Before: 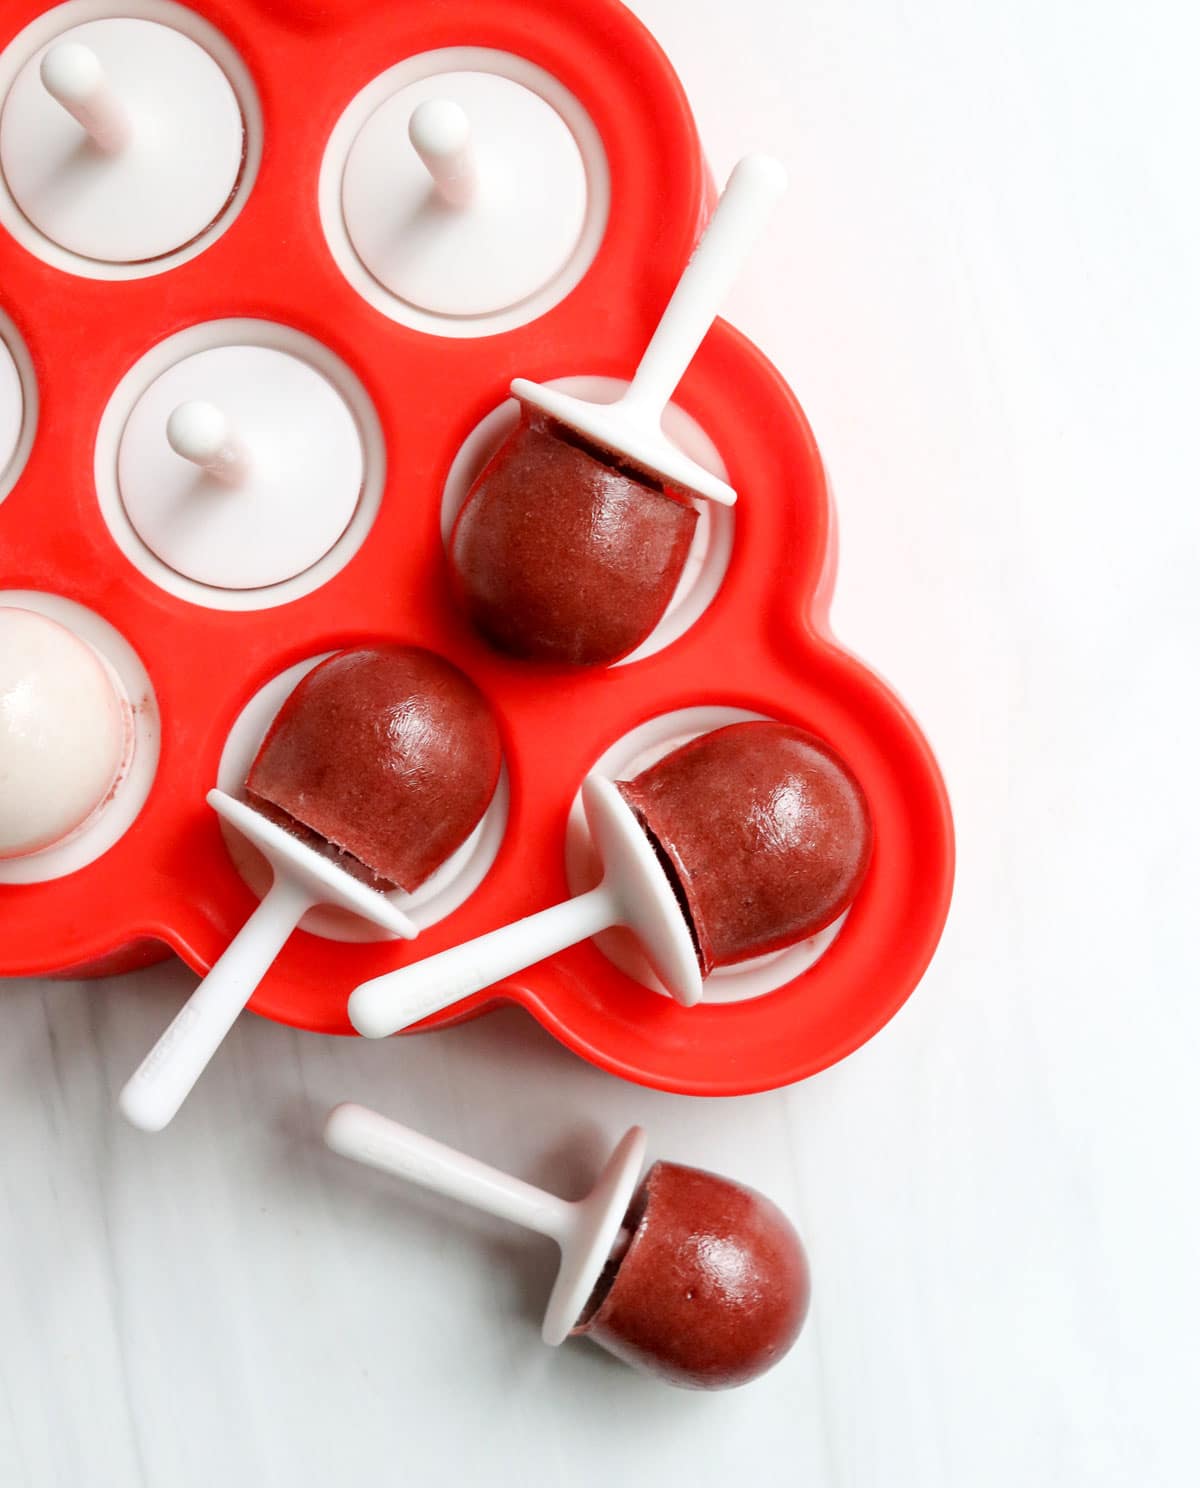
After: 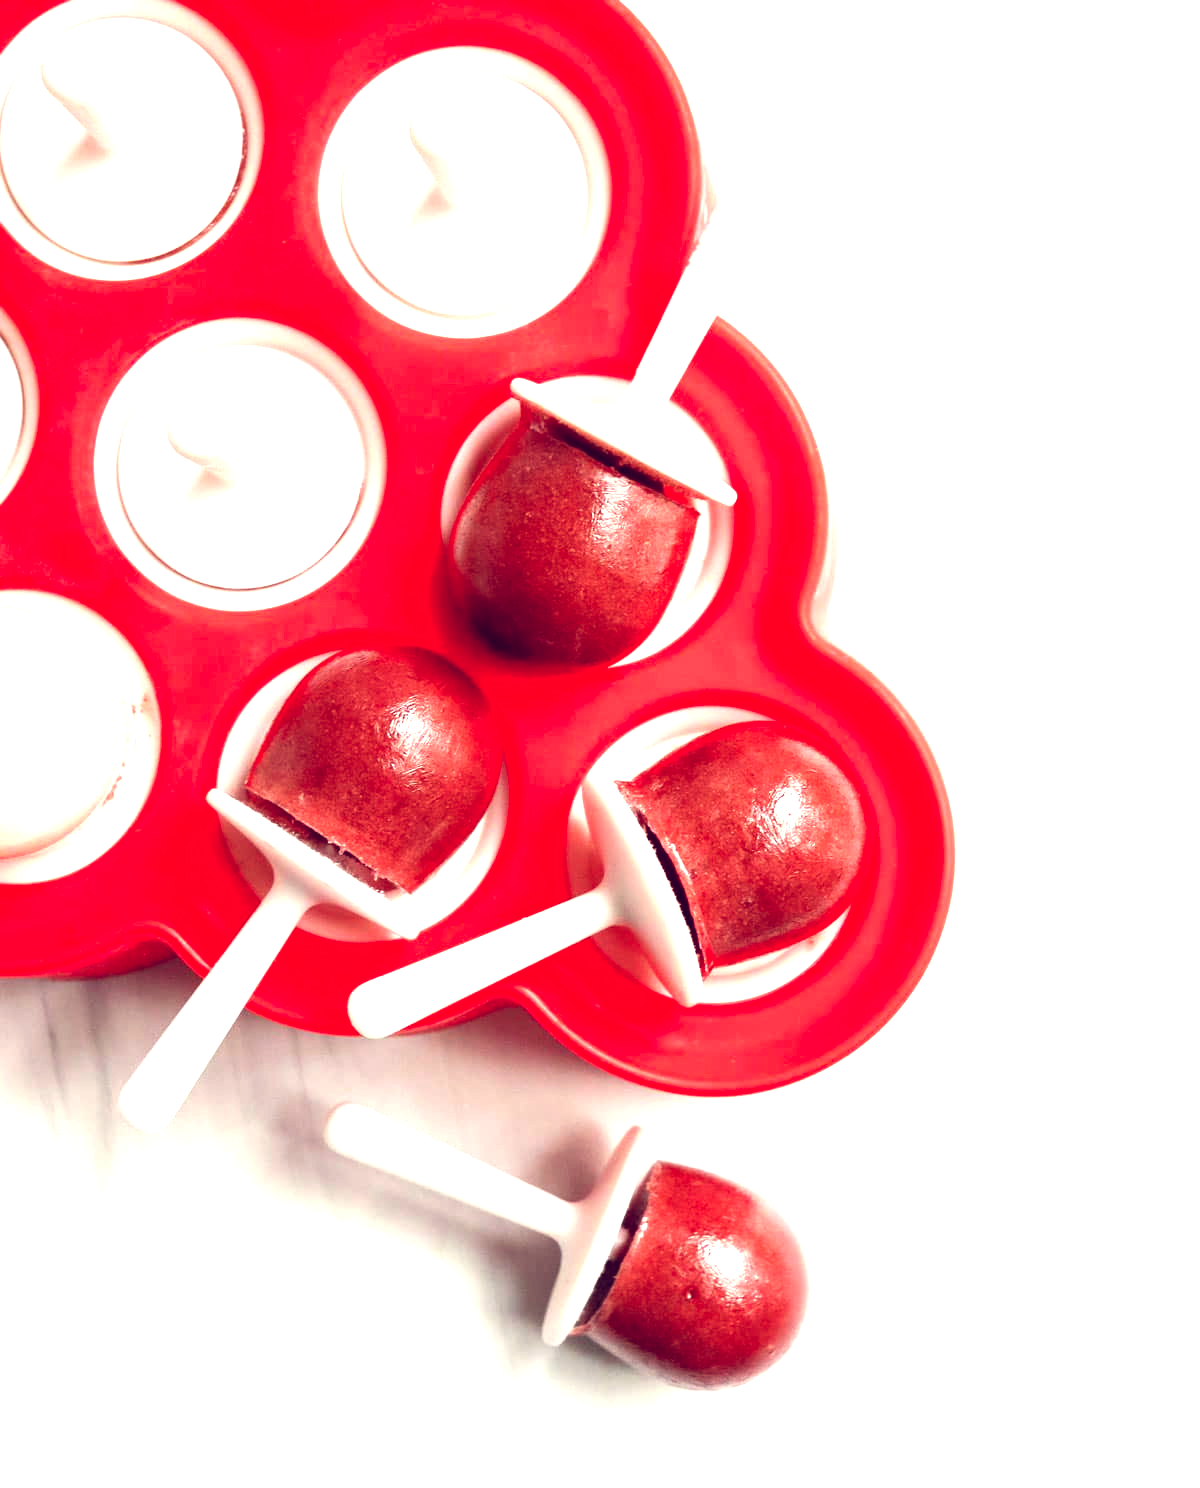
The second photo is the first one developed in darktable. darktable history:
exposure: black level correction 0, exposure 0.9 EV, compensate highlight preservation false
color balance: lift [1.001, 0.997, 0.99, 1.01], gamma [1.007, 1, 0.975, 1.025], gain [1, 1.065, 1.052, 0.935], contrast 13.25%
